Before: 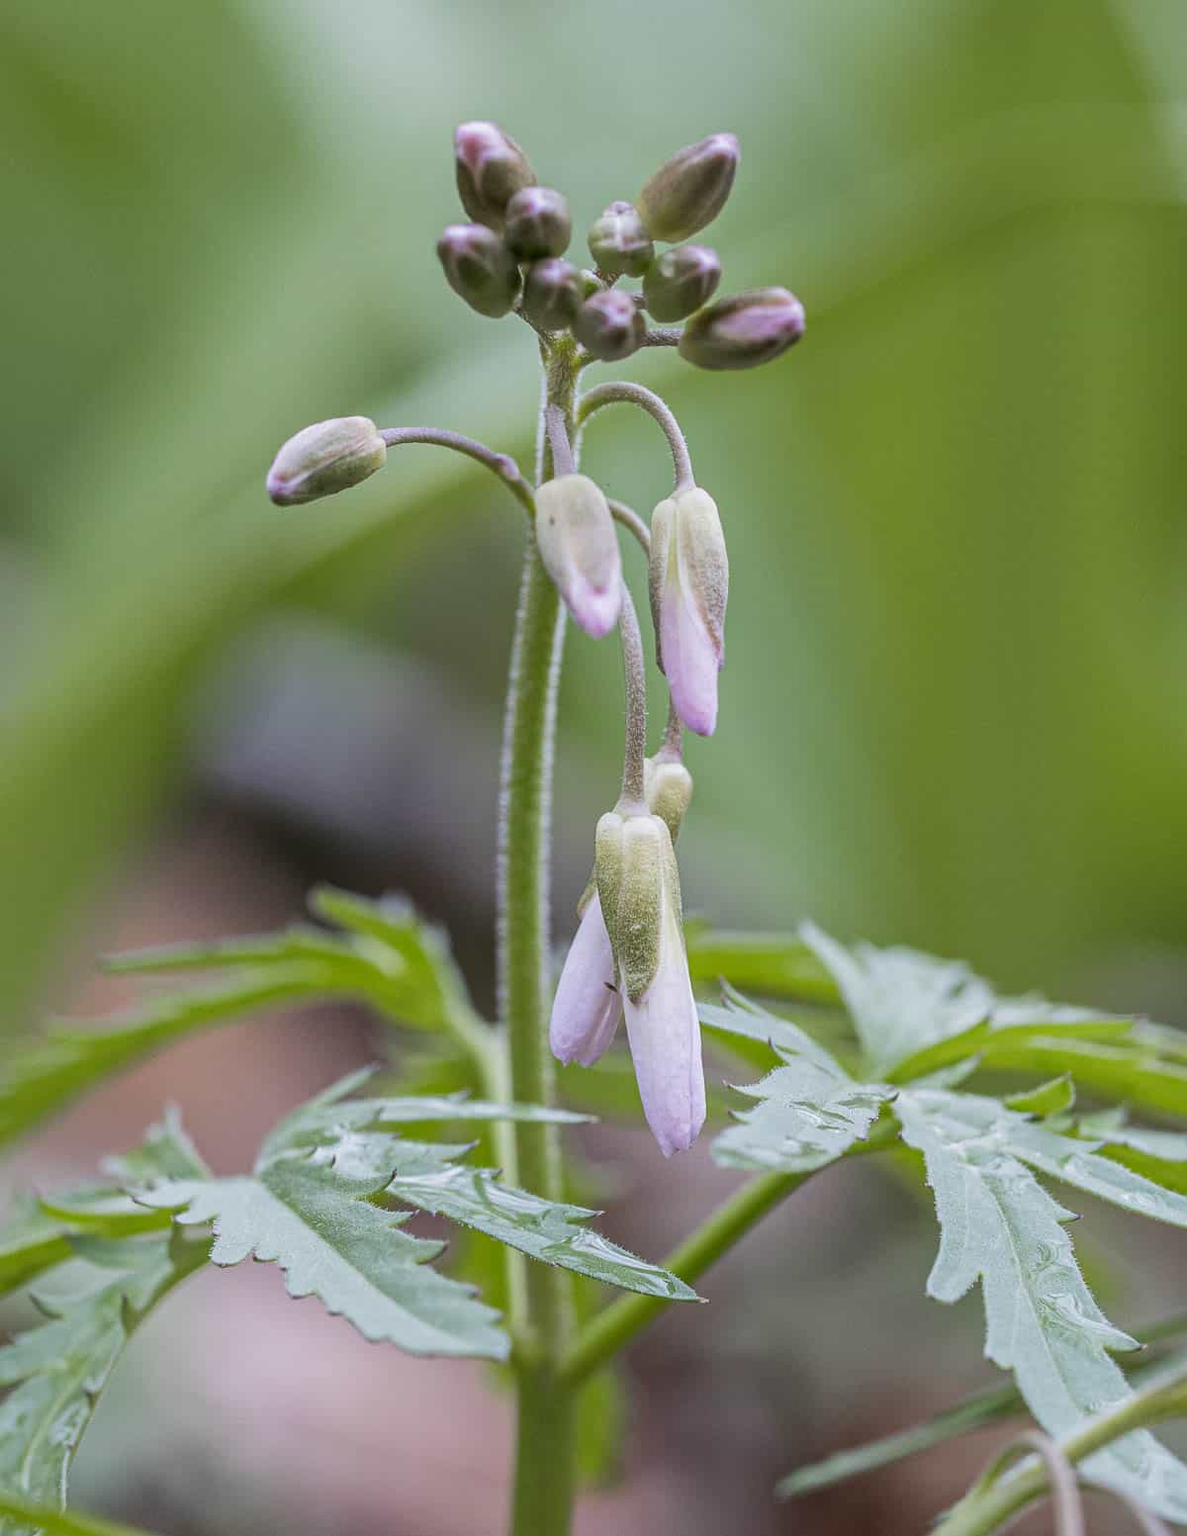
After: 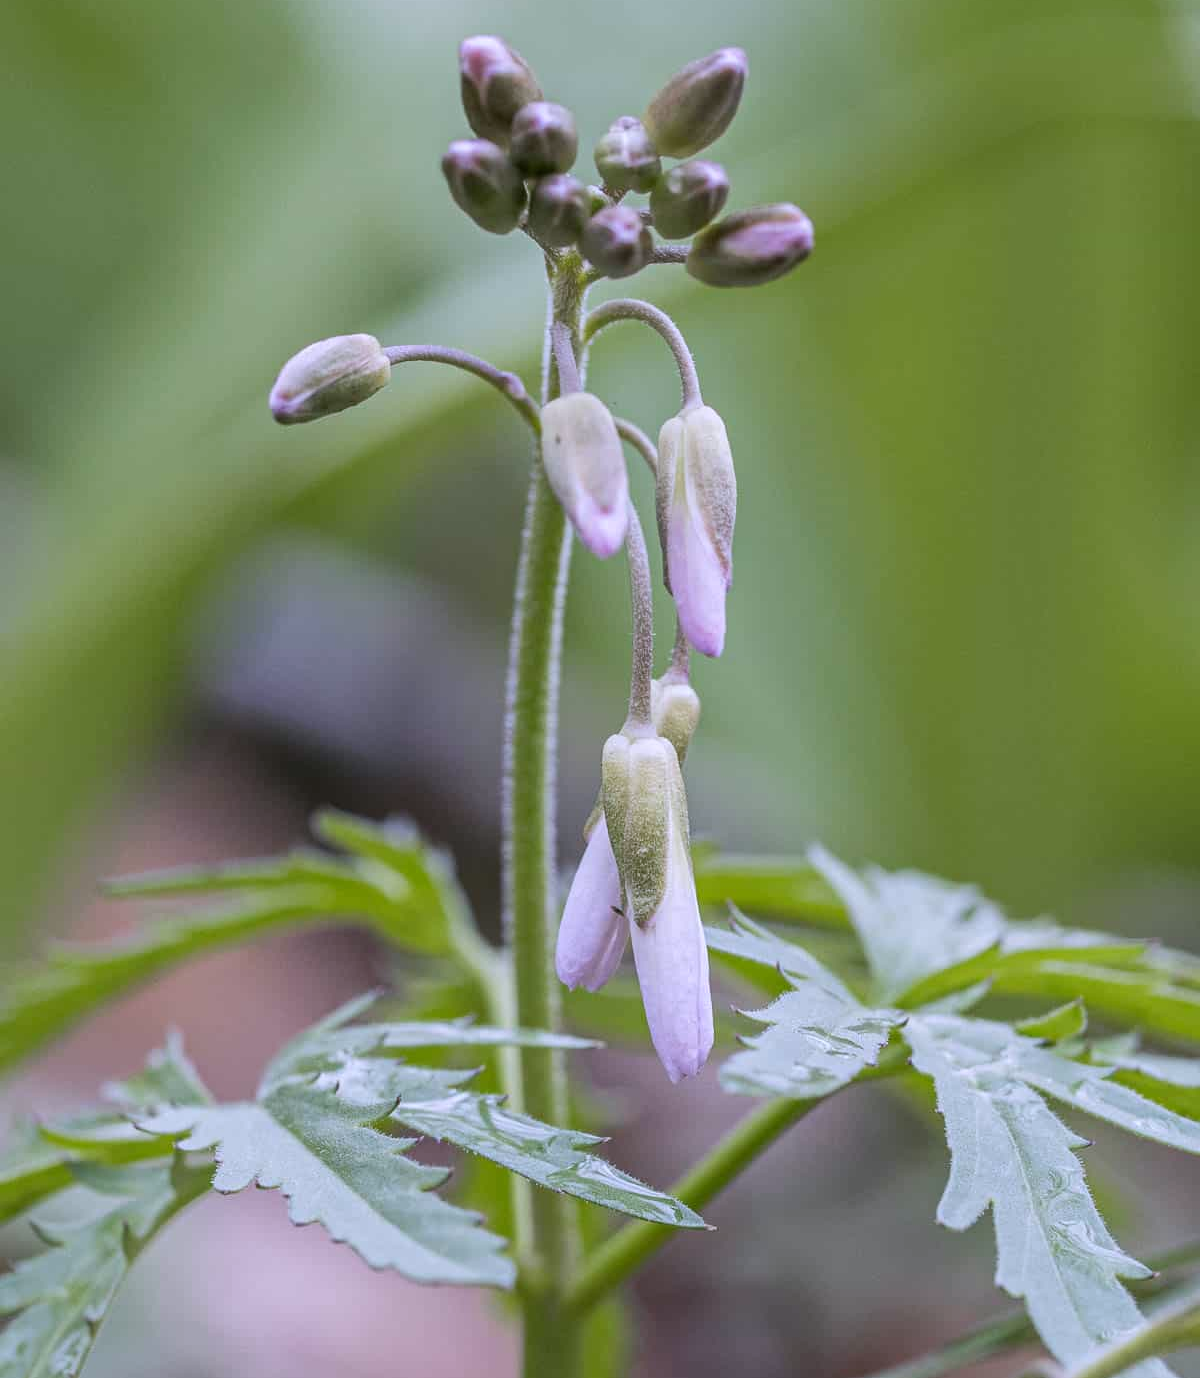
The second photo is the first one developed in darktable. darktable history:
white balance: red 1.004, blue 1.096
crop and rotate: top 5.609%, bottom 5.609%
